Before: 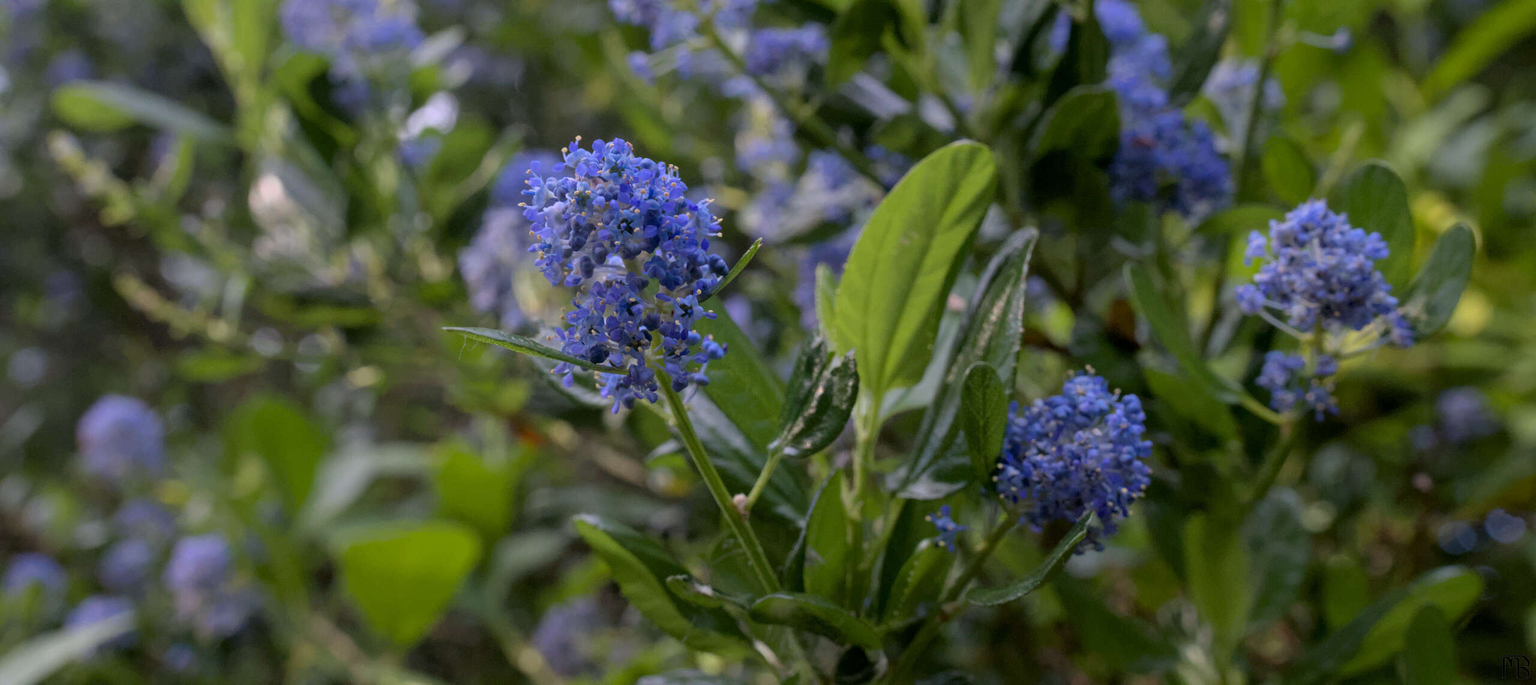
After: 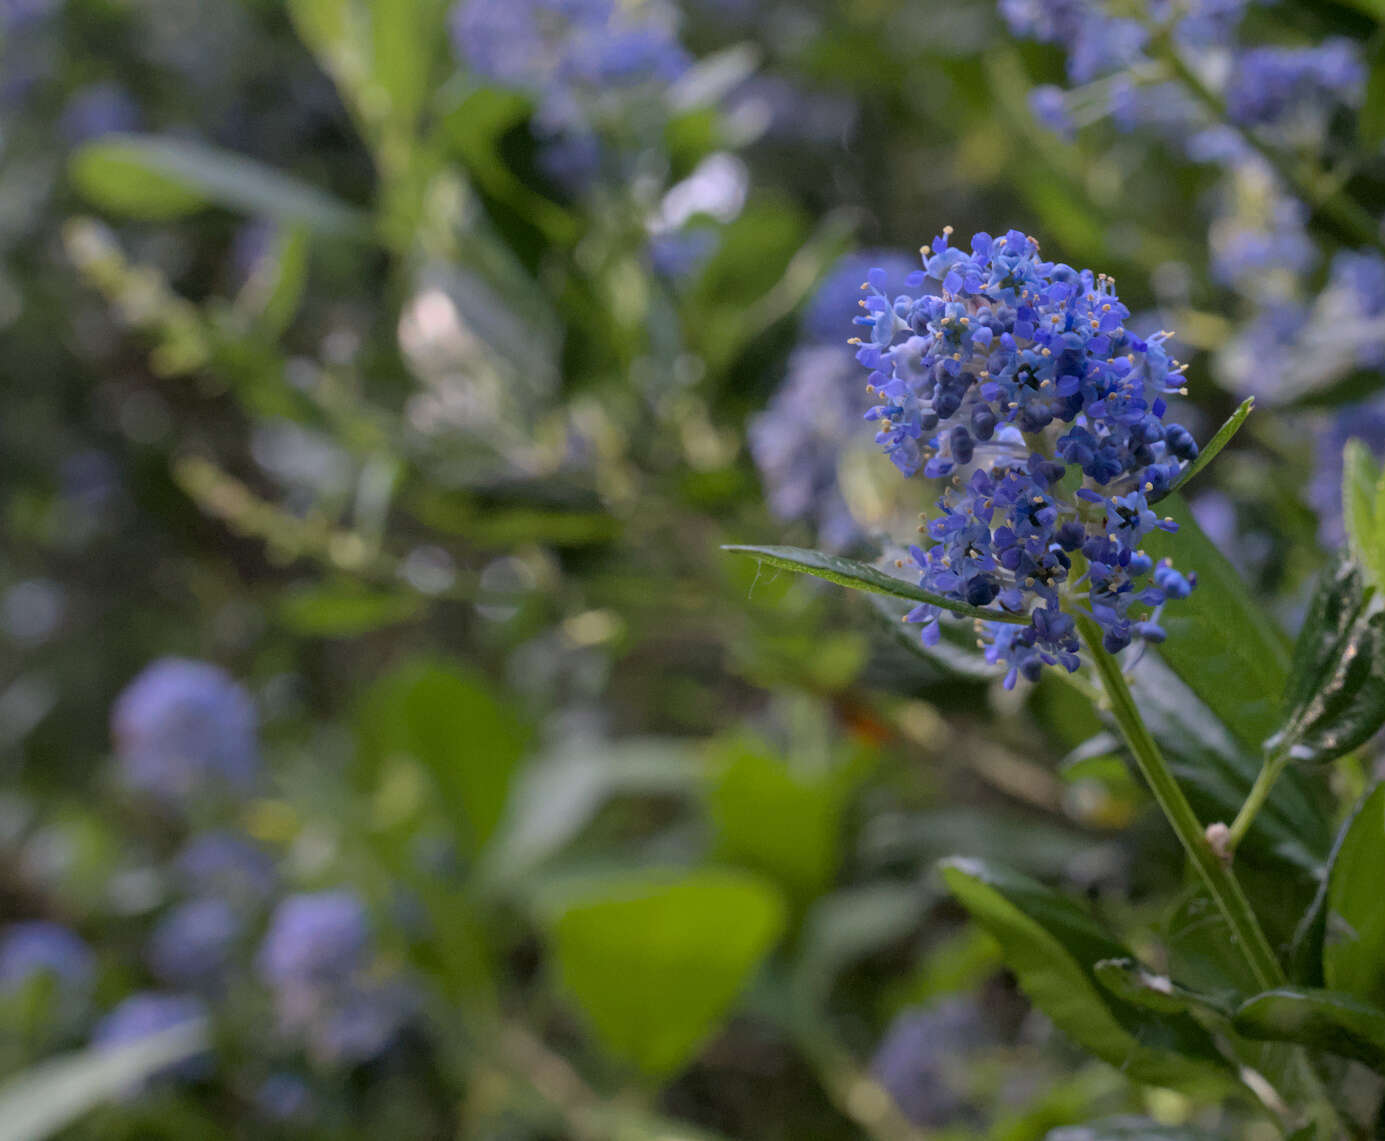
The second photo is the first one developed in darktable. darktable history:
crop: left 0.632%, right 45.232%, bottom 0.082%
